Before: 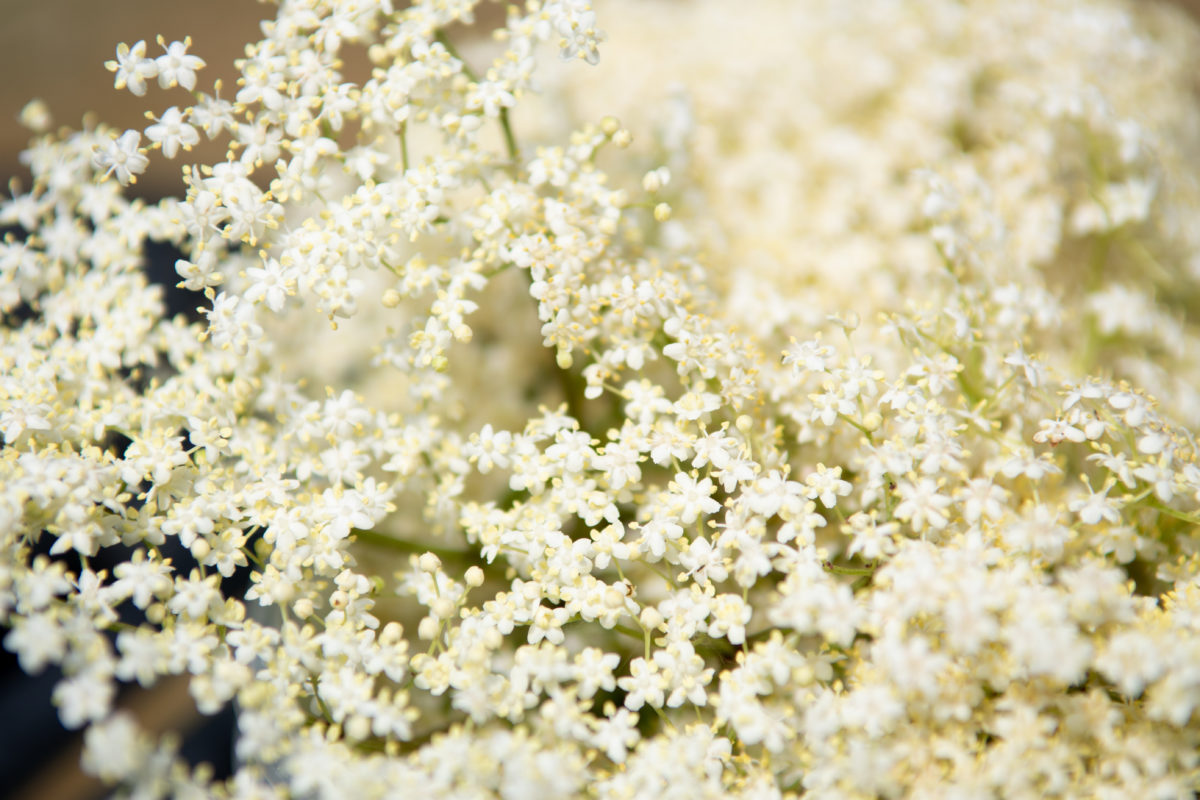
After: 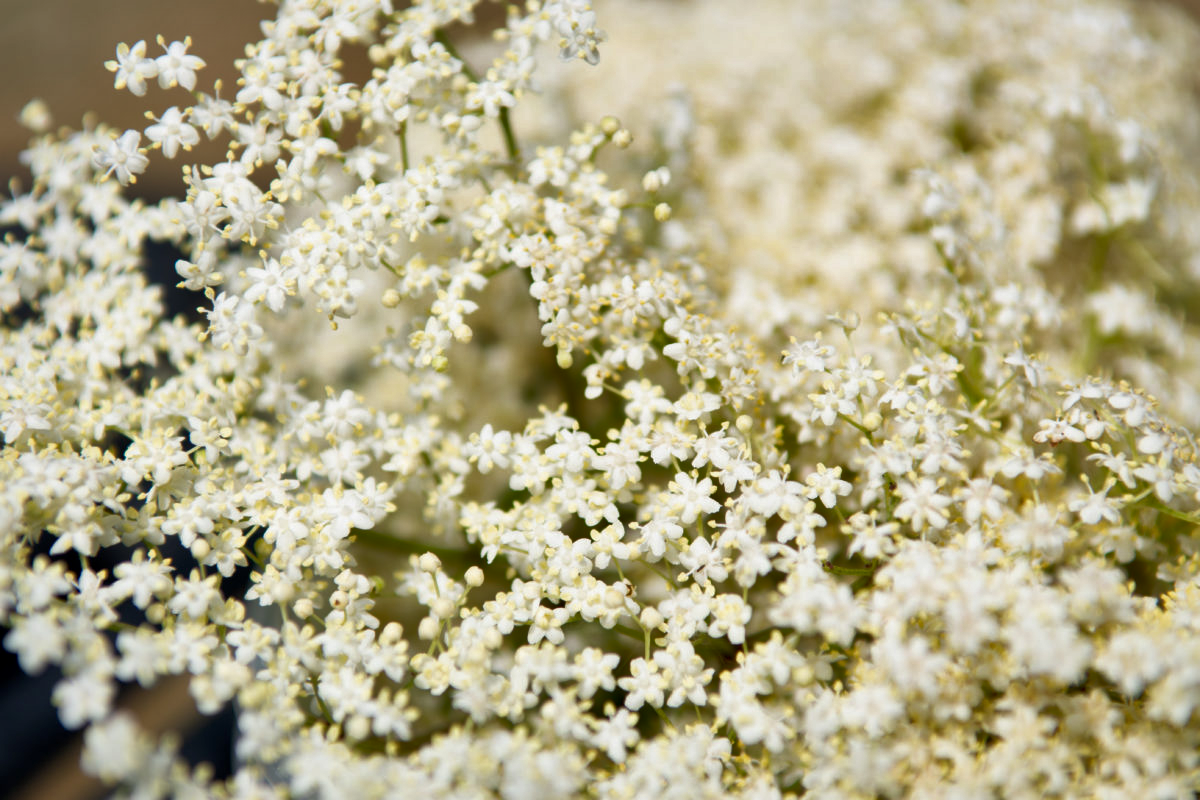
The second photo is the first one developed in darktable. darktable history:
local contrast: mode bilateral grid, contrast 20, coarseness 51, detail 138%, midtone range 0.2
exposure: black level correction 0.001, exposure -0.123 EV, compensate highlight preservation false
shadows and highlights: low approximation 0.01, soften with gaussian
